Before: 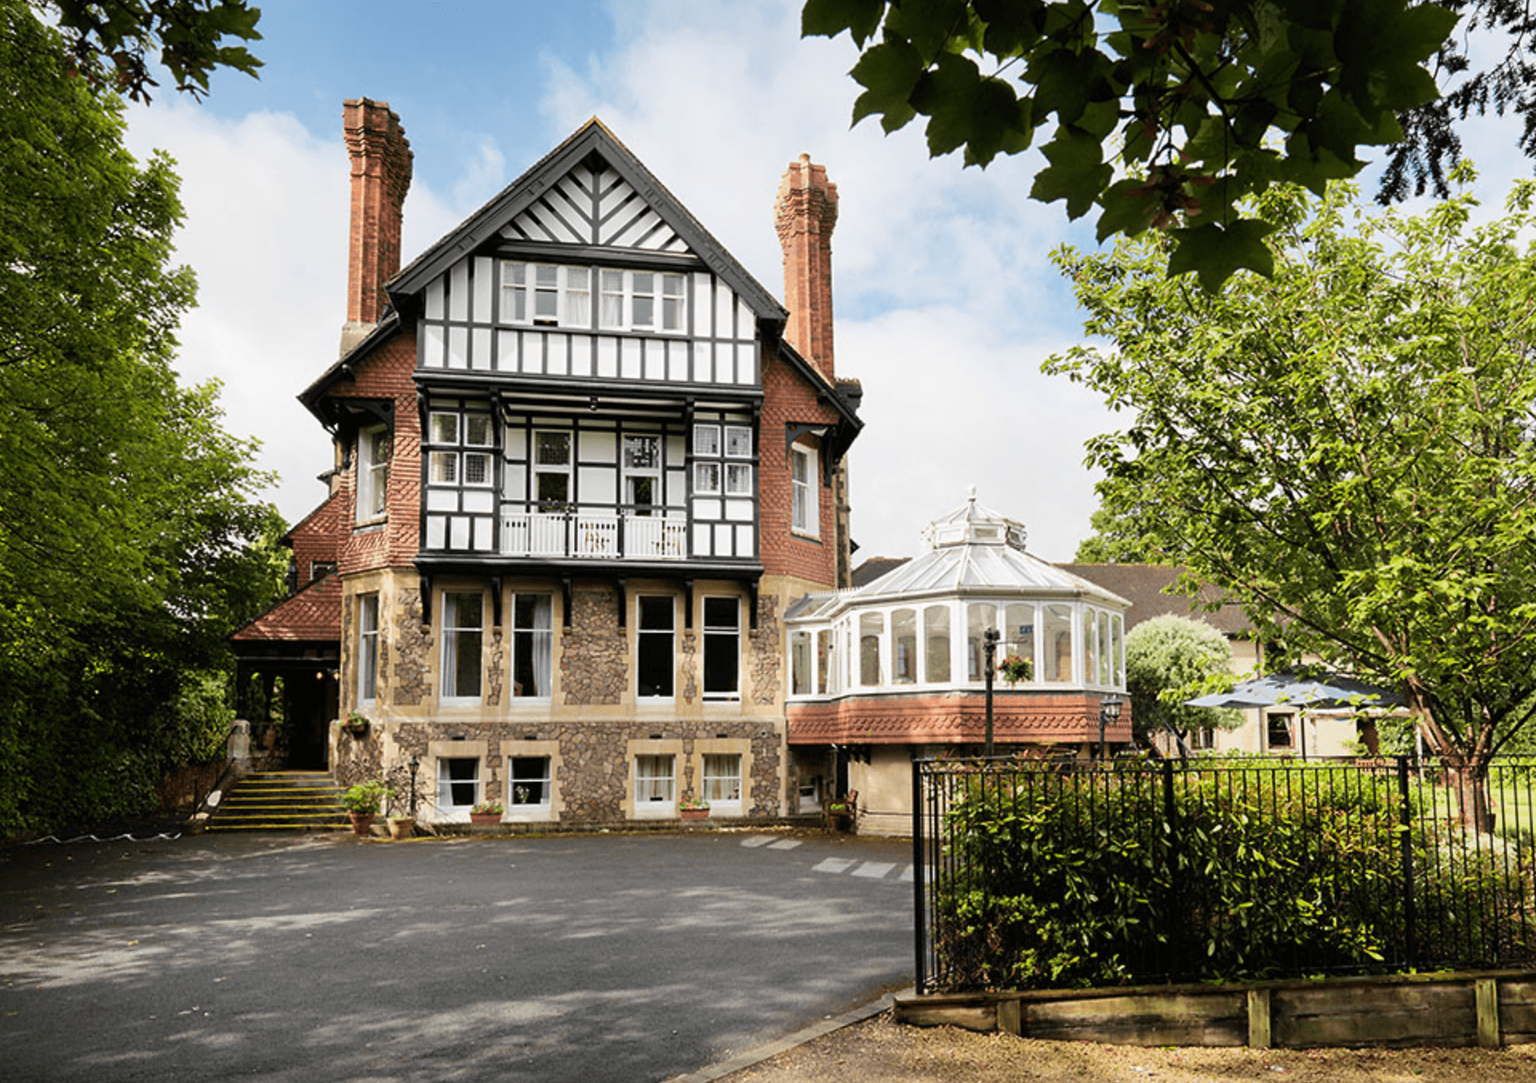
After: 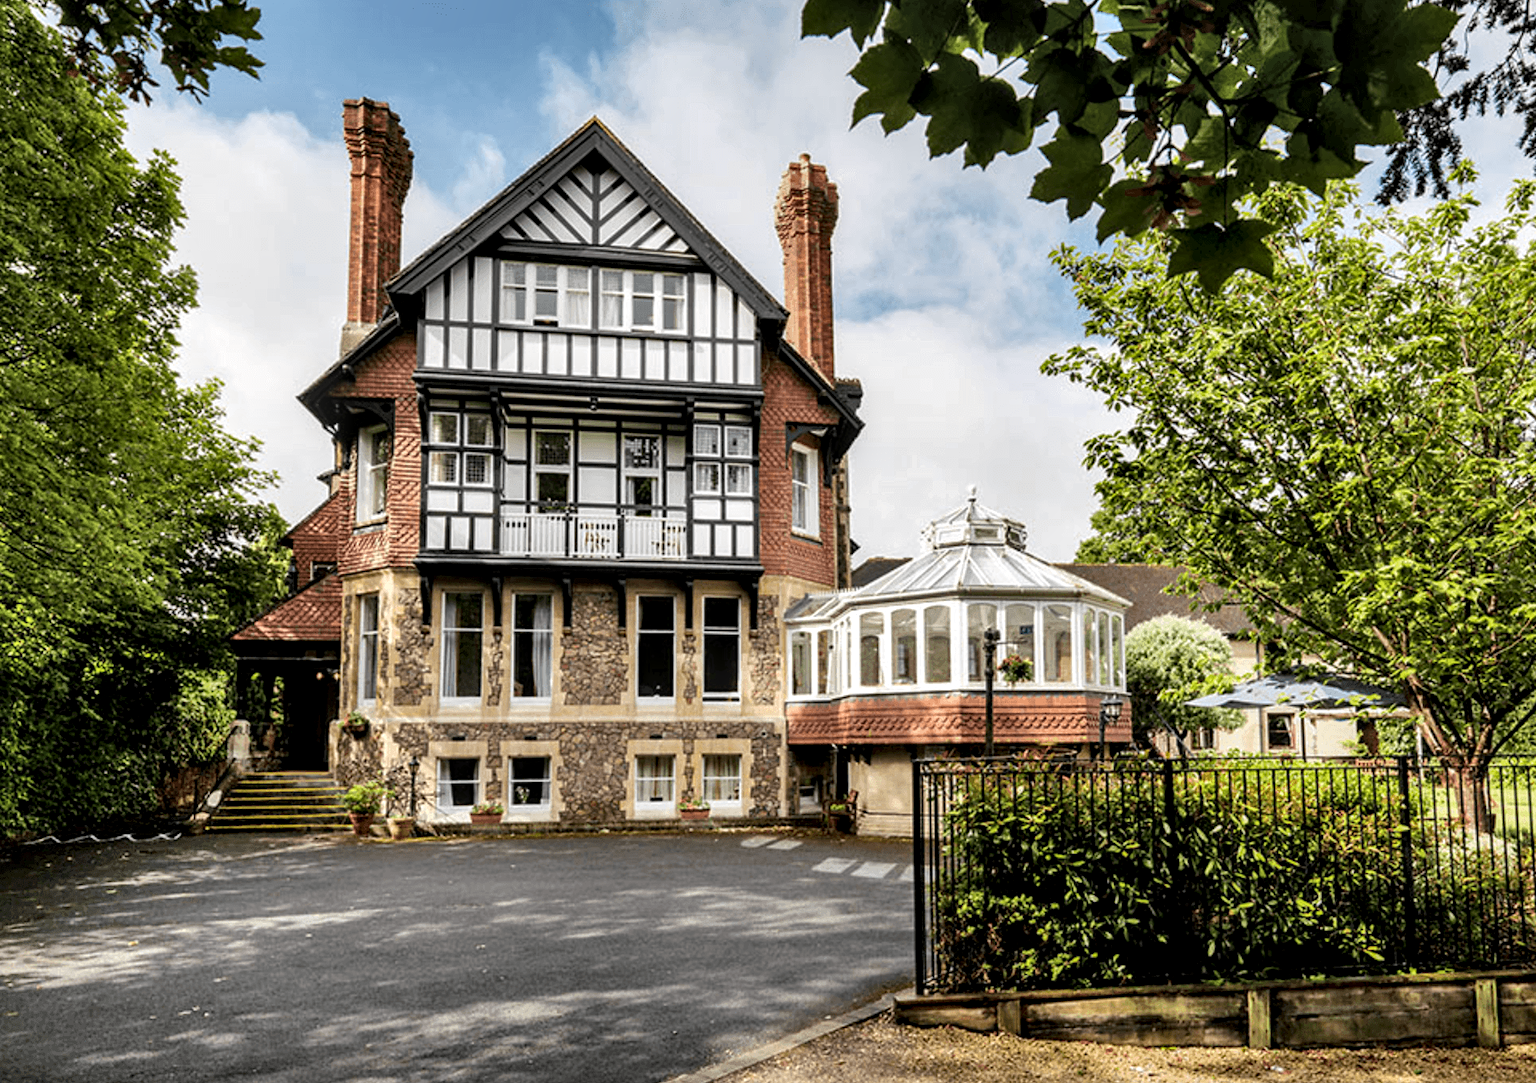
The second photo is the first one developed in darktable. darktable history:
local contrast: highlights 27%, detail 150%
shadows and highlights: shadows 59.01, soften with gaussian
exposure: black level correction 0.001, compensate highlight preservation false
